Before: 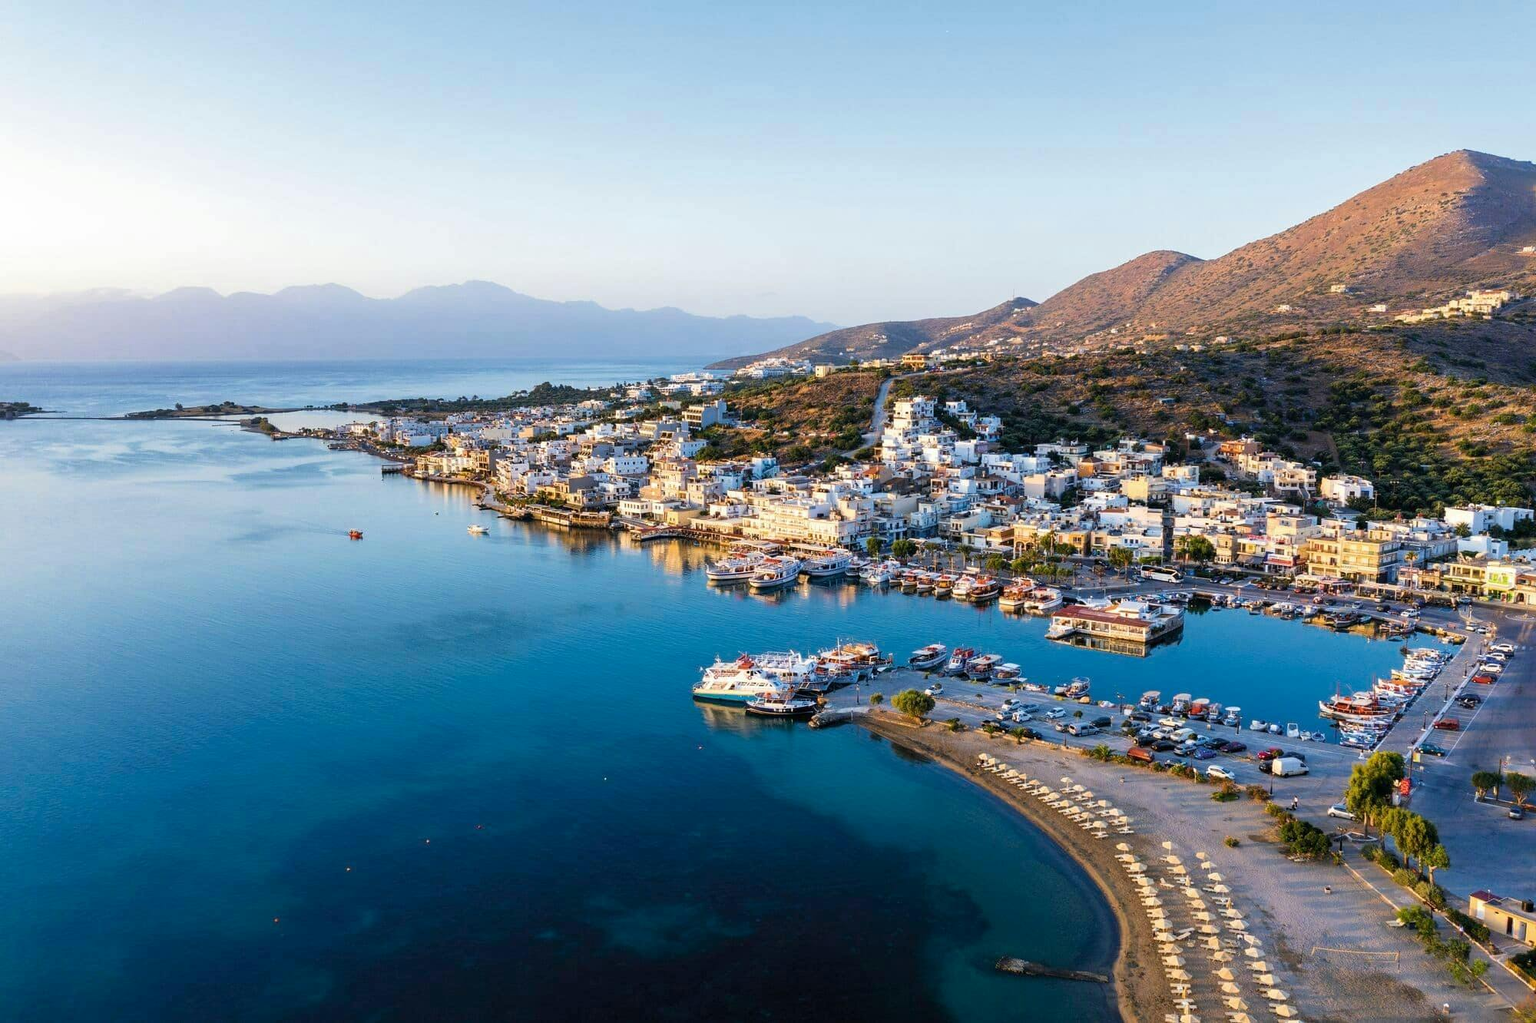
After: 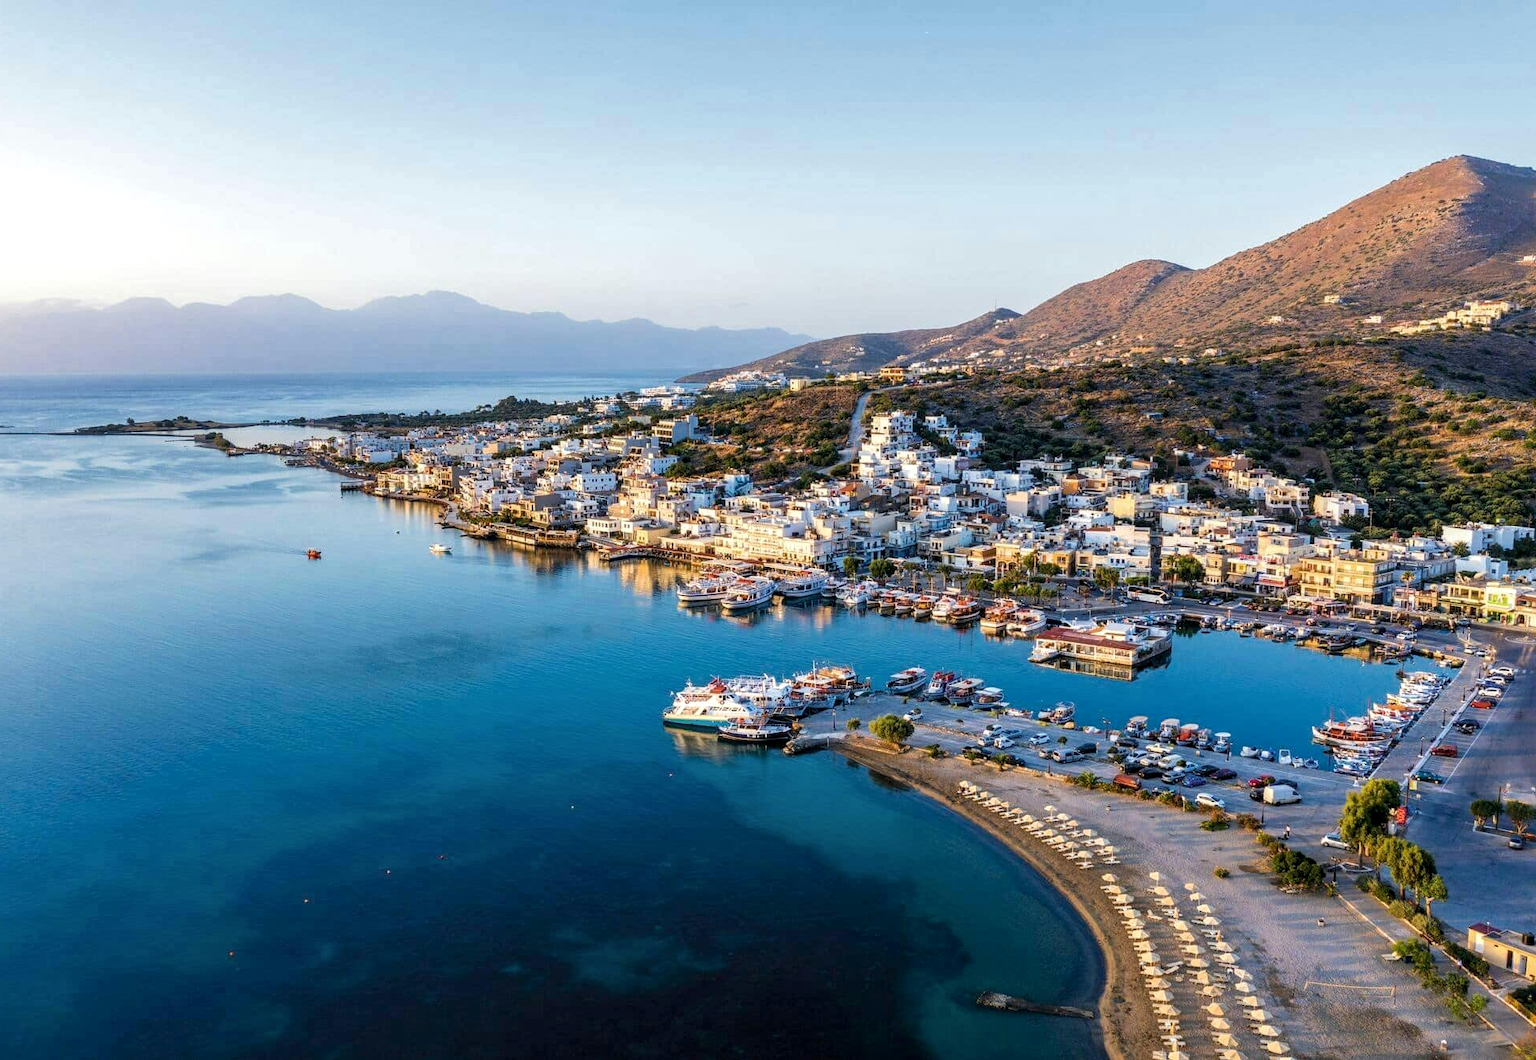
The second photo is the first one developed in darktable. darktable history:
local contrast: on, module defaults
tone equalizer: edges refinement/feathering 500, mask exposure compensation -1.57 EV, preserve details no
crop and rotate: left 3.459%
